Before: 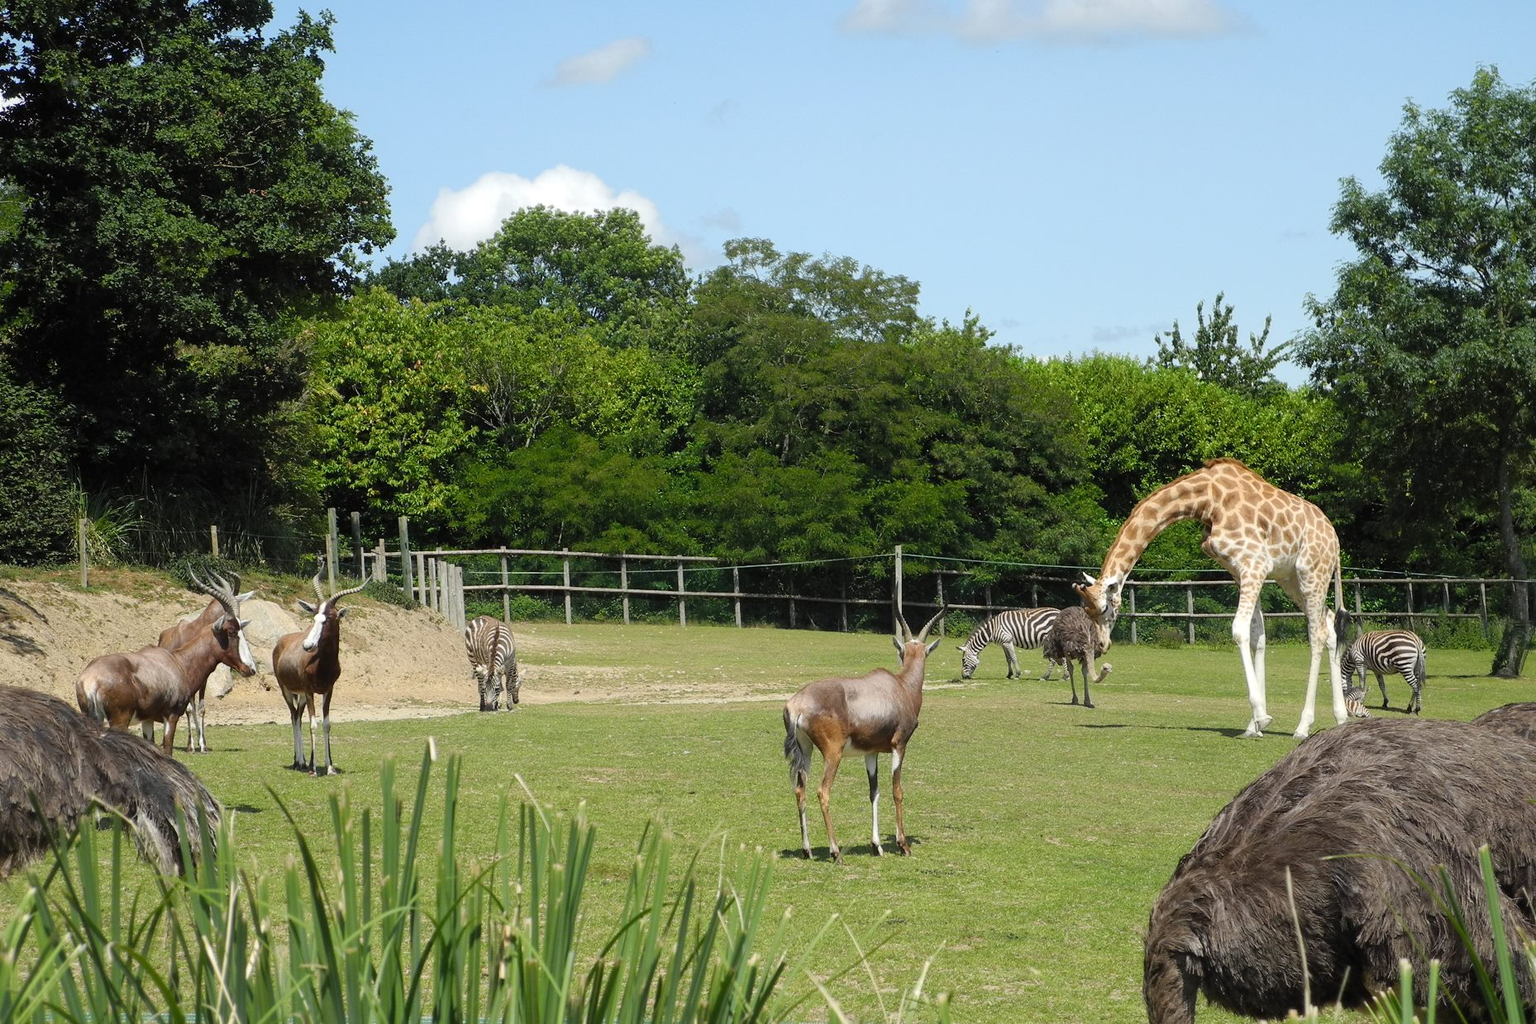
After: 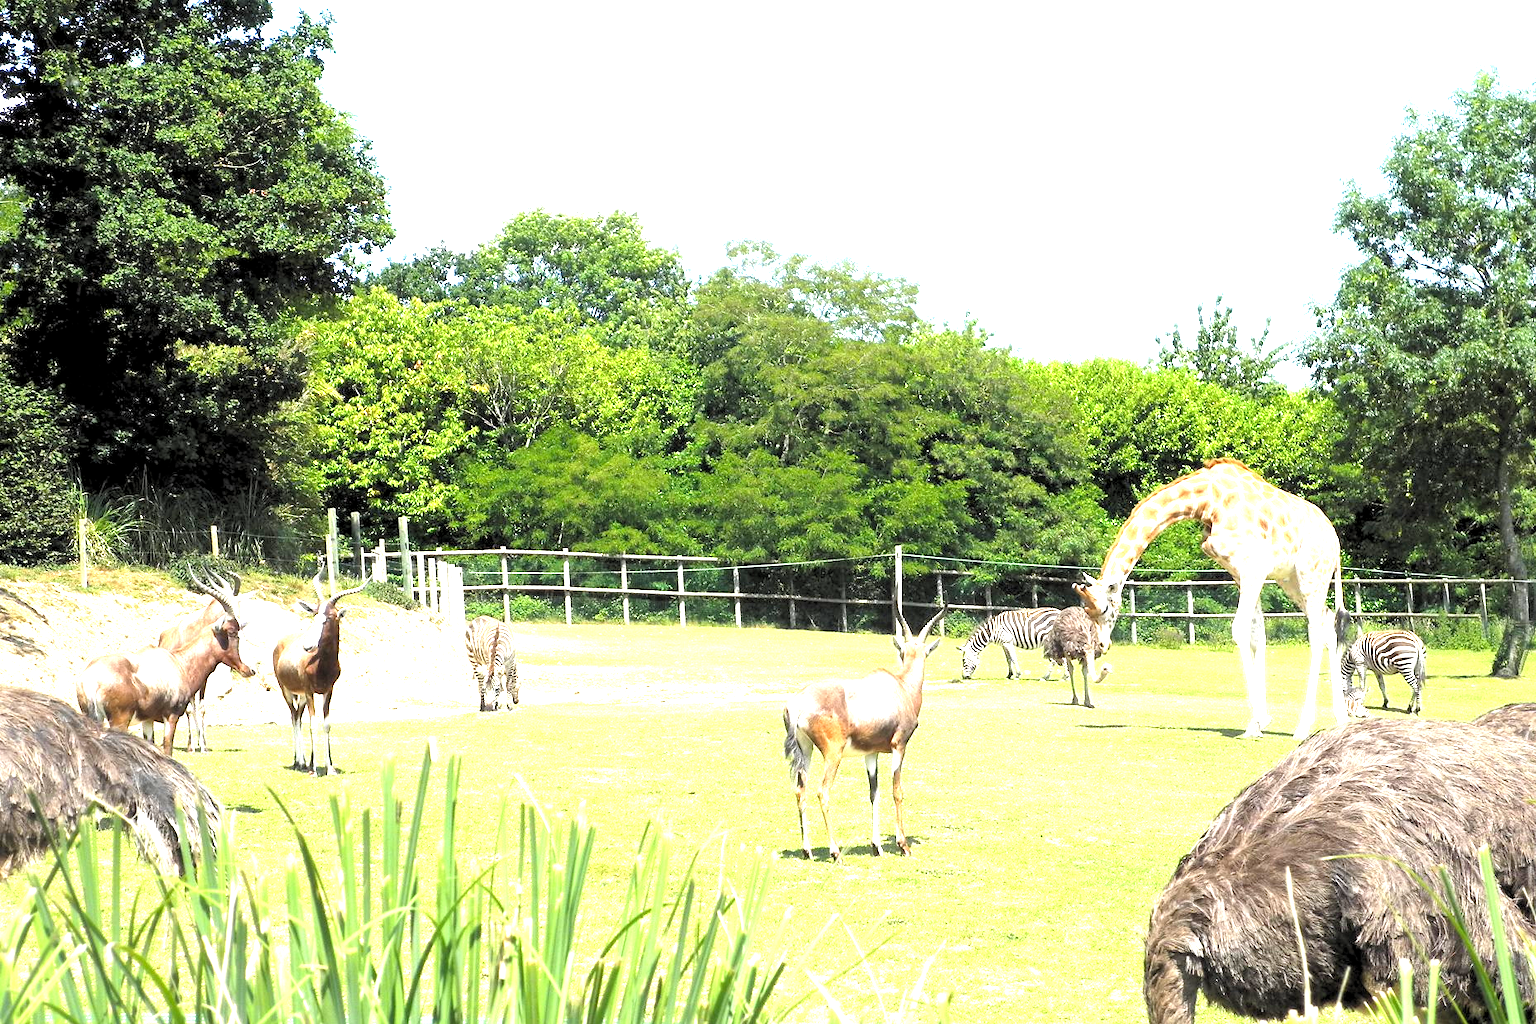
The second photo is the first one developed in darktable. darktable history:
exposure: exposure 2 EV, compensate highlight preservation false
rgb levels: levels [[0.013, 0.434, 0.89], [0, 0.5, 1], [0, 0.5, 1]]
